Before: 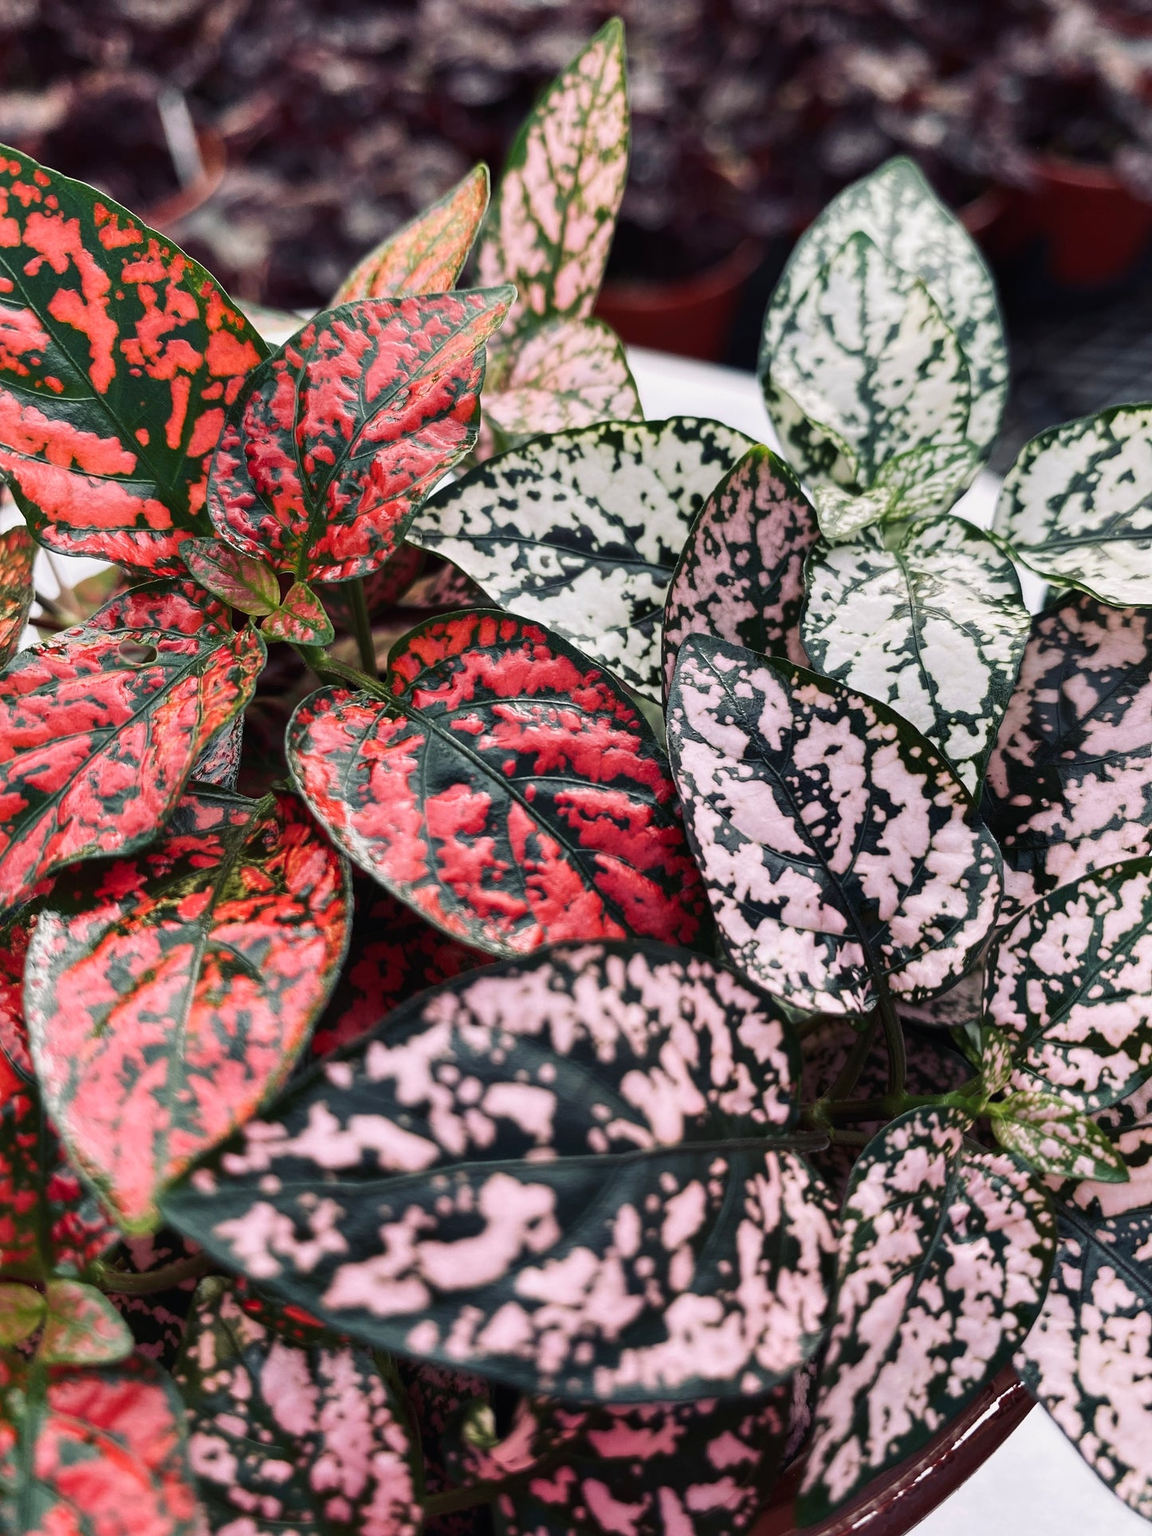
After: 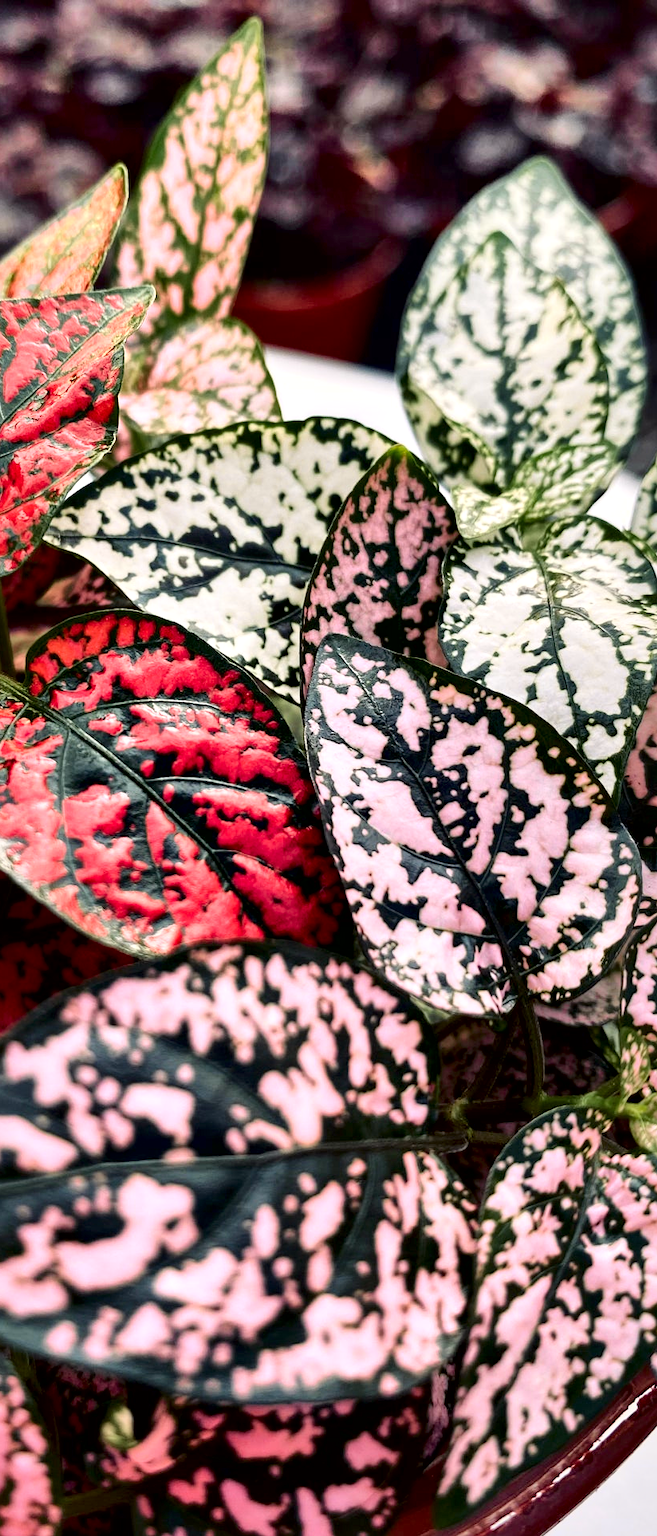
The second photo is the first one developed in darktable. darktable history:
color balance rgb: perceptual saturation grading › global saturation 19.435%, contrast -10.006%
crop: left 31.431%, top 0.022%, right 11.444%
local contrast: mode bilateral grid, contrast 45, coarseness 68, detail 215%, midtone range 0.2
tone curve: curves: ch0 [(0, 0.021) (0.049, 0.044) (0.152, 0.14) (0.328, 0.377) (0.473, 0.543) (0.663, 0.734) (0.84, 0.899) (1, 0.969)]; ch1 [(0, 0) (0.302, 0.331) (0.427, 0.433) (0.472, 0.47) (0.502, 0.503) (0.527, 0.524) (0.564, 0.591) (0.602, 0.632) (0.677, 0.701) (0.859, 0.885) (1, 1)]; ch2 [(0, 0) (0.33, 0.301) (0.447, 0.44) (0.487, 0.496) (0.502, 0.516) (0.535, 0.563) (0.565, 0.6) (0.618, 0.629) (1, 1)], color space Lab, independent channels, preserve colors none
